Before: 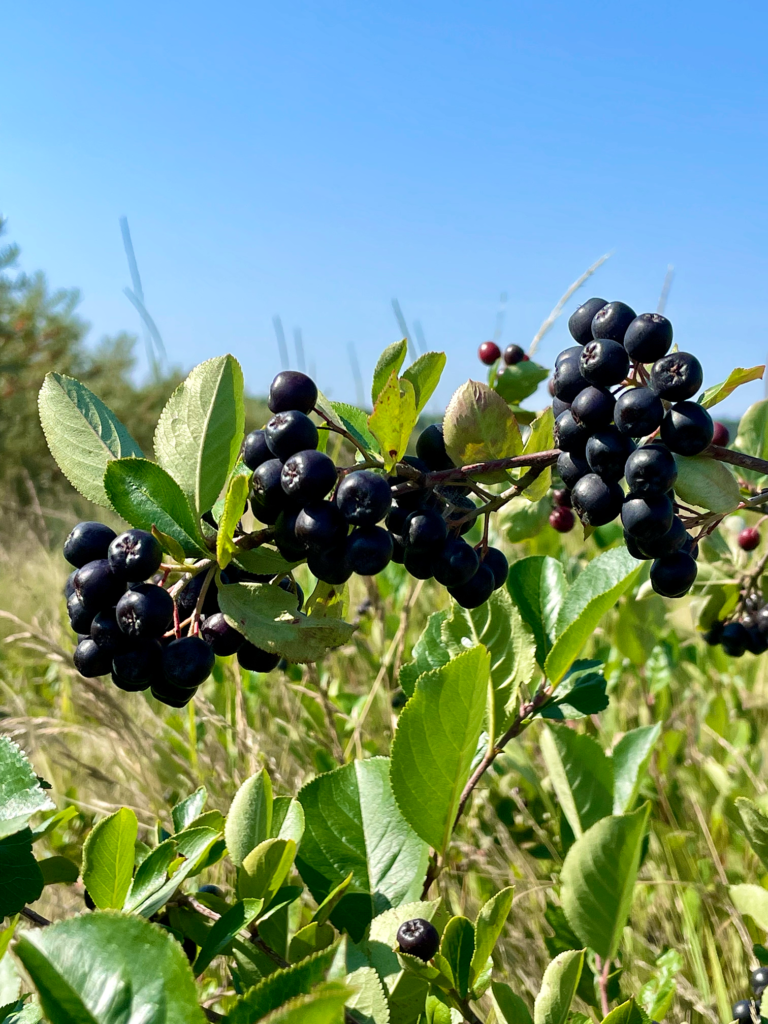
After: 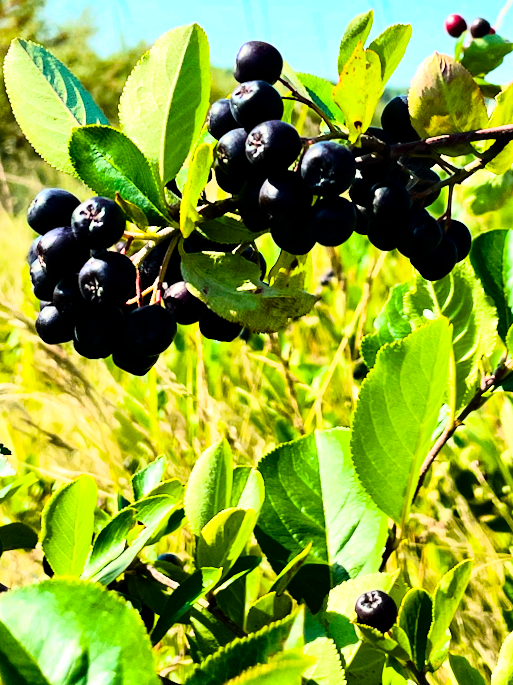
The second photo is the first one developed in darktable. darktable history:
crop and rotate: angle -0.82°, left 3.85%, top 31.828%, right 27.992%
color balance rgb: linear chroma grading › global chroma 15%, perceptual saturation grading › global saturation 30%
rgb curve: curves: ch0 [(0, 0) (0.21, 0.15) (0.24, 0.21) (0.5, 0.75) (0.75, 0.96) (0.89, 0.99) (1, 1)]; ch1 [(0, 0.02) (0.21, 0.13) (0.25, 0.2) (0.5, 0.67) (0.75, 0.9) (0.89, 0.97) (1, 1)]; ch2 [(0, 0.02) (0.21, 0.13) (0.25, 0.2) (0.5, 0.67) (0.75, 0.9) (0.89, 0.97) (1, 1)], compensate middle gray true
